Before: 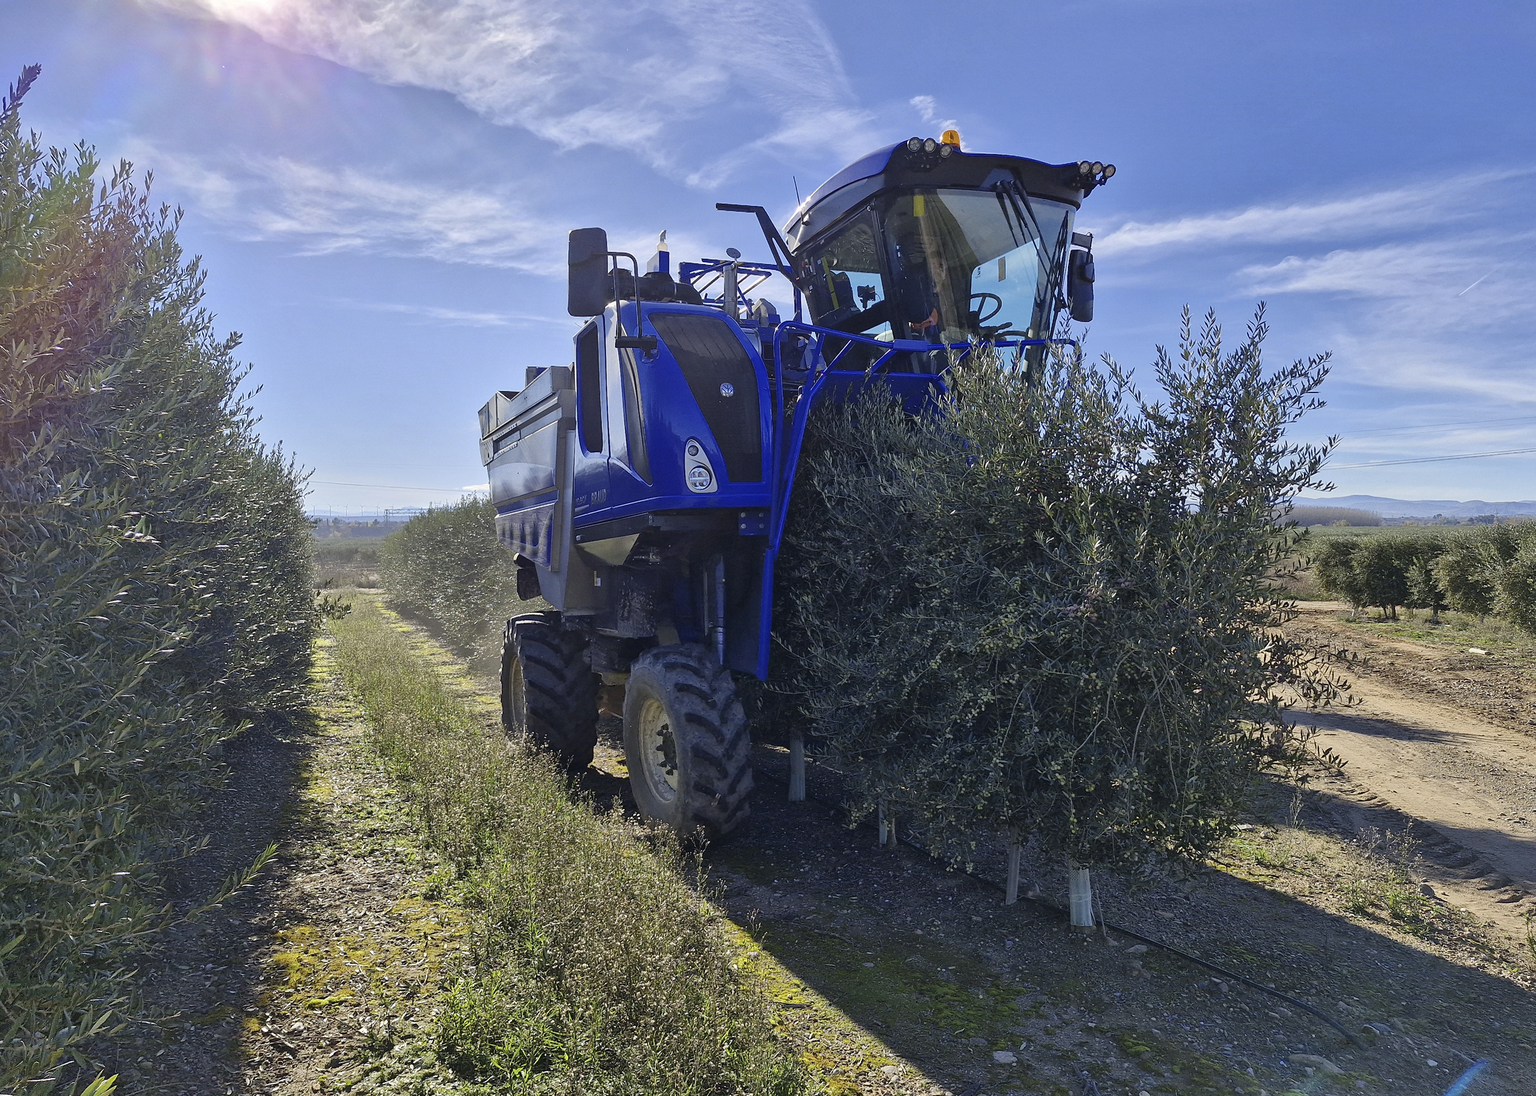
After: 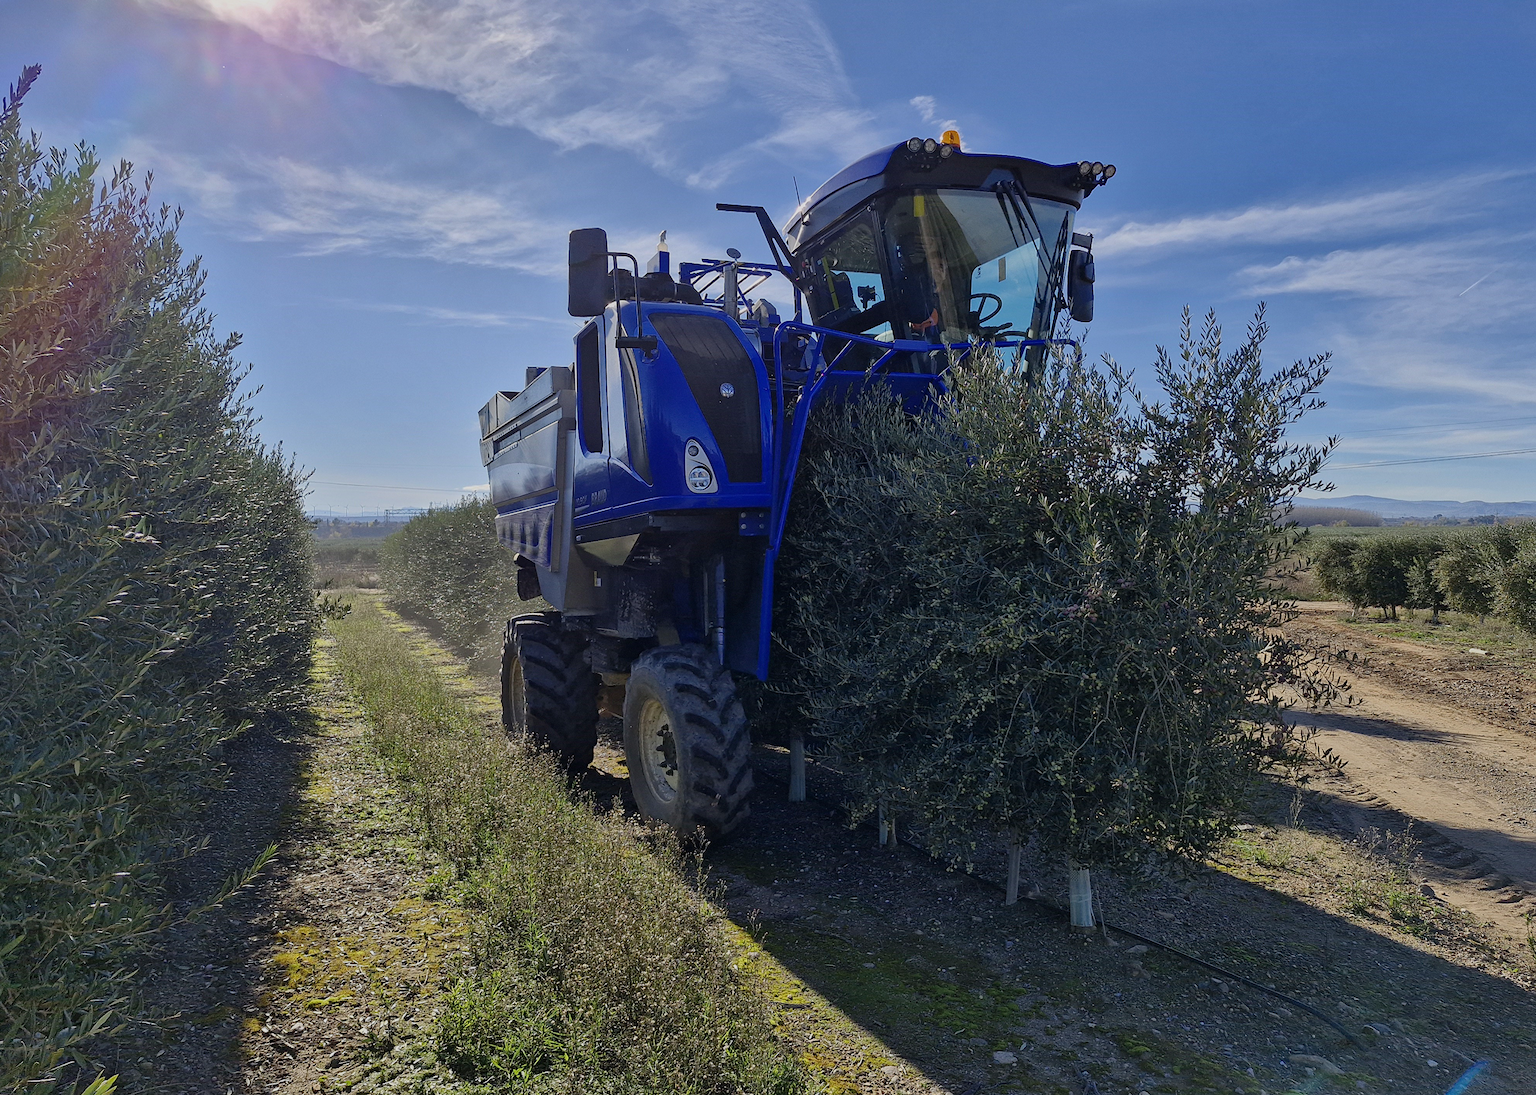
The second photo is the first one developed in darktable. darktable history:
crop: bottom 0.071%
exposure: exposure -0.492 EV, compensate highlight preservation false
